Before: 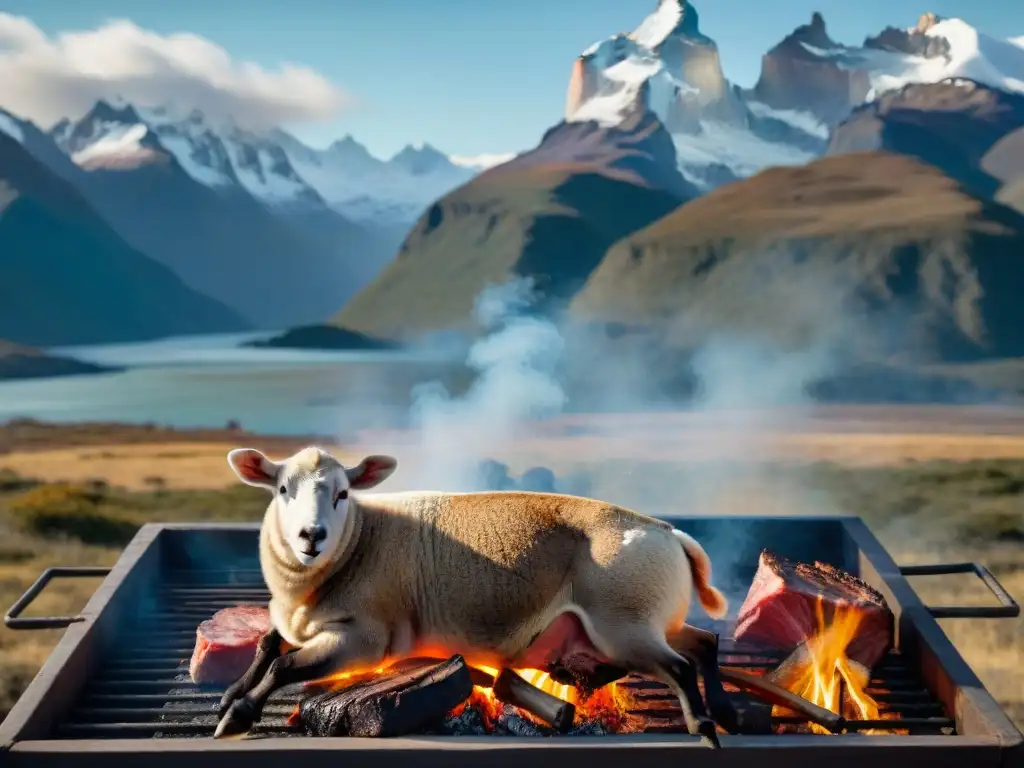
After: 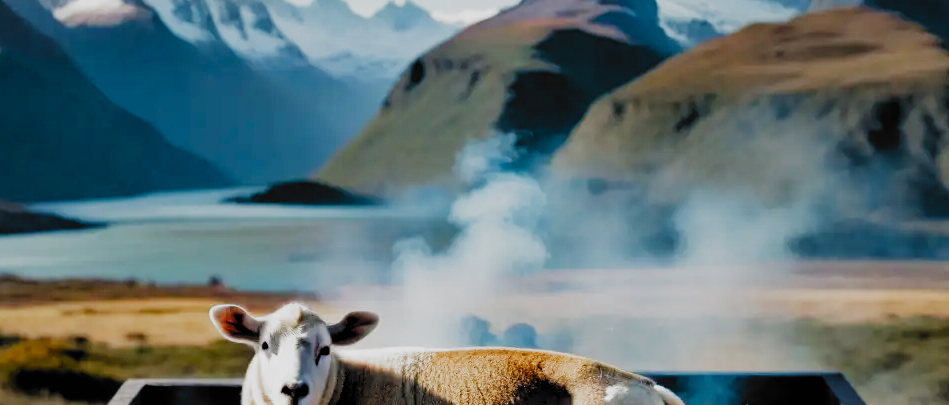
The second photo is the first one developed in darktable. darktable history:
crop: left 1.798%, top 18.836%, right 5.443%, bottom 28.388%
filmic rgb: black relative exposure -5.07 EV, white relative exposure 3.99 EV, hardness 2.88, contrast 1.301, highlights saturation mix -30.98%, add noise in highlights 0.002, preserve chrominance no, color science v3 (2019), use custom middle-gray values true, contrast in highlights soft
